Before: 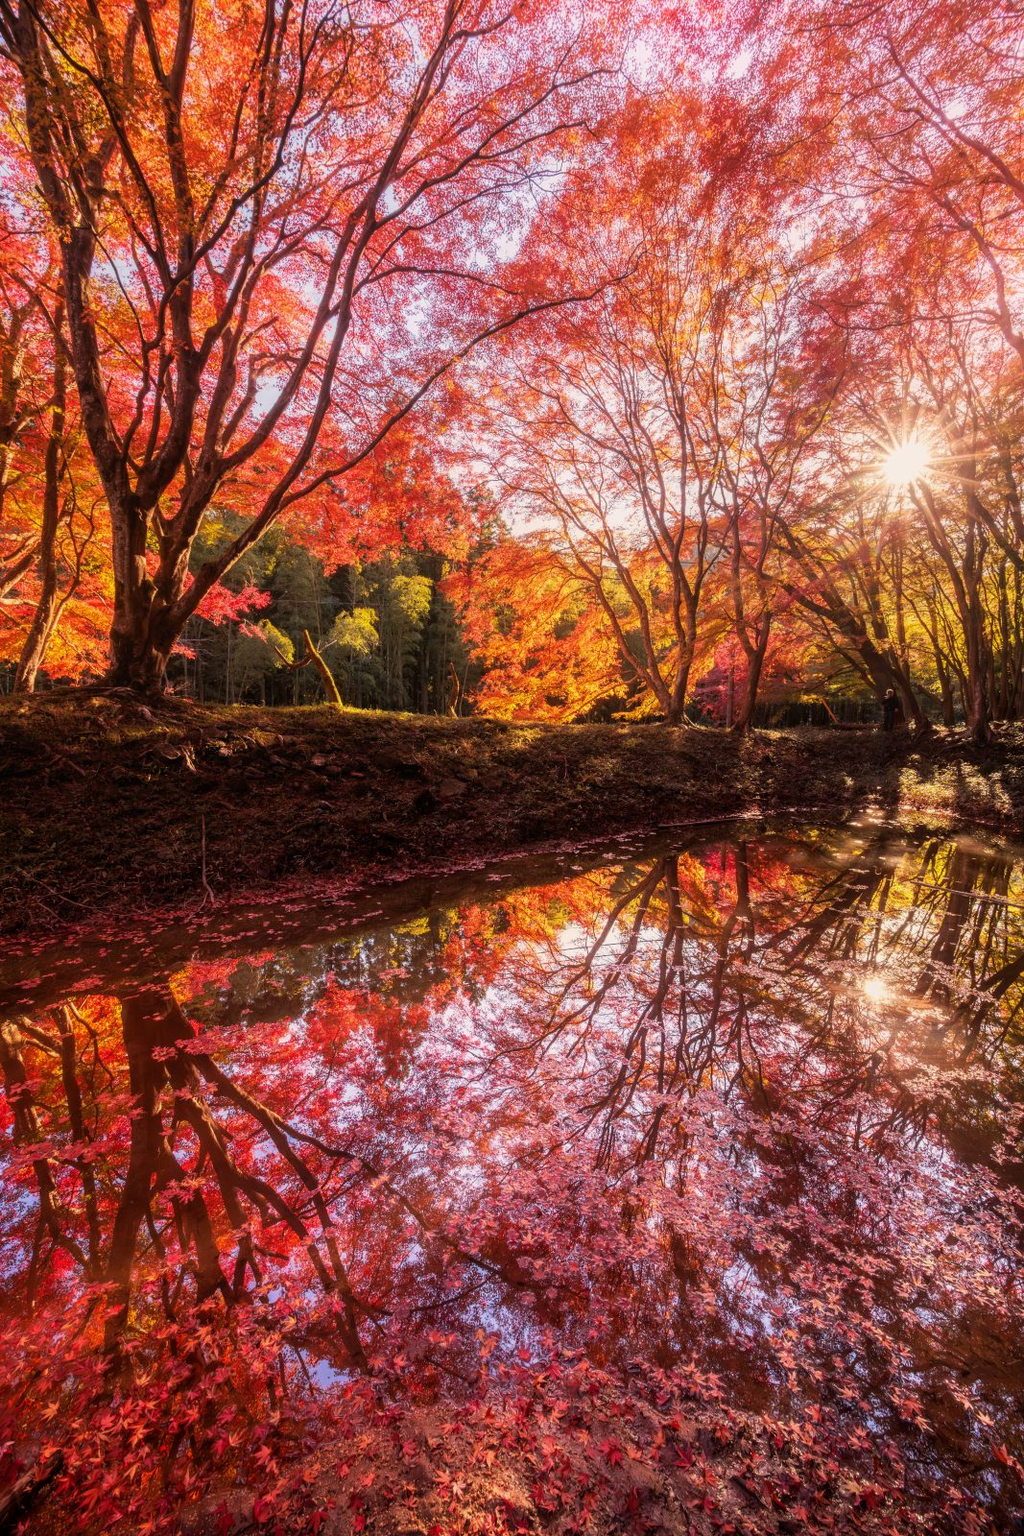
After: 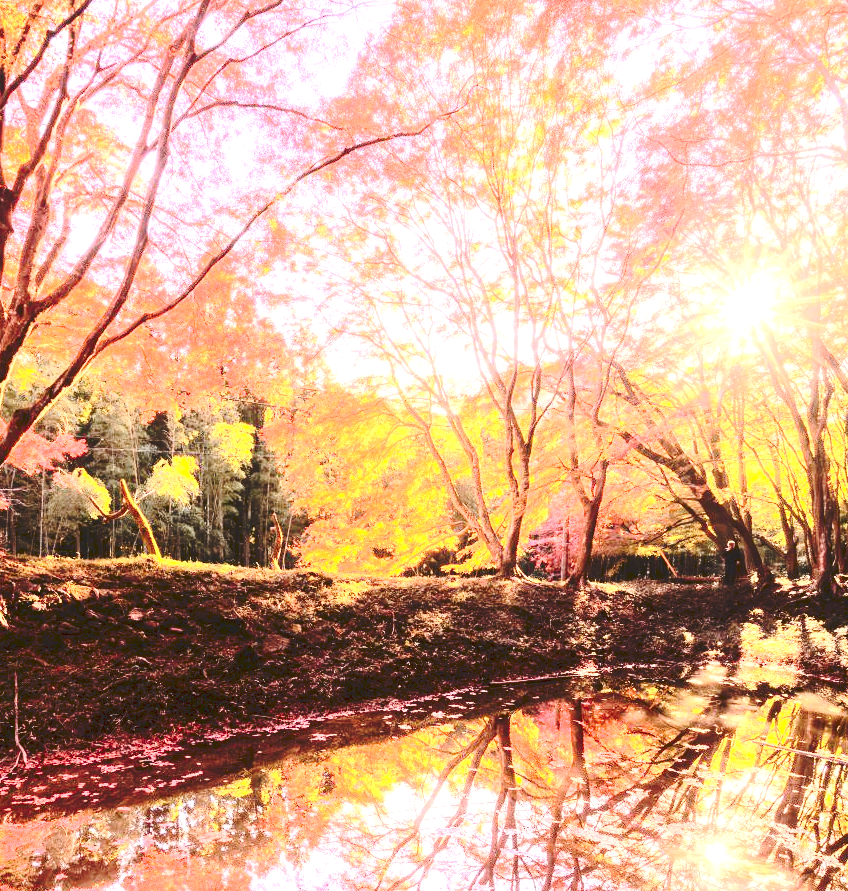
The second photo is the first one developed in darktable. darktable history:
exposure: exposure 2 EV, compensate highlight preservation false
tone curve: curves: ch0 [(0, 0) (0.003, 0.139) (0.011, 0.14) (0.025, 0.138) (0.044, 0.14) (0.069, 0.149) (0.1, 0.161) (0.136, 0.179) (0.177, 0.203) (0.224, 0.245) (0.277, 0.302) (0.335, 0.382) (0.399, 0.461) (0.468, 0.546) (0.543, 0.614) (0.623, 0.687) (0.709, 0.758) (0.801, 0.84) (0.898, 0.912) (1, 1)], preserve colors none
crop: left 18.38%, top 11.092%, right 2.134%, bottom 33.217%
contrast brightness saturation: contrast 0.39, brightness 0.1
